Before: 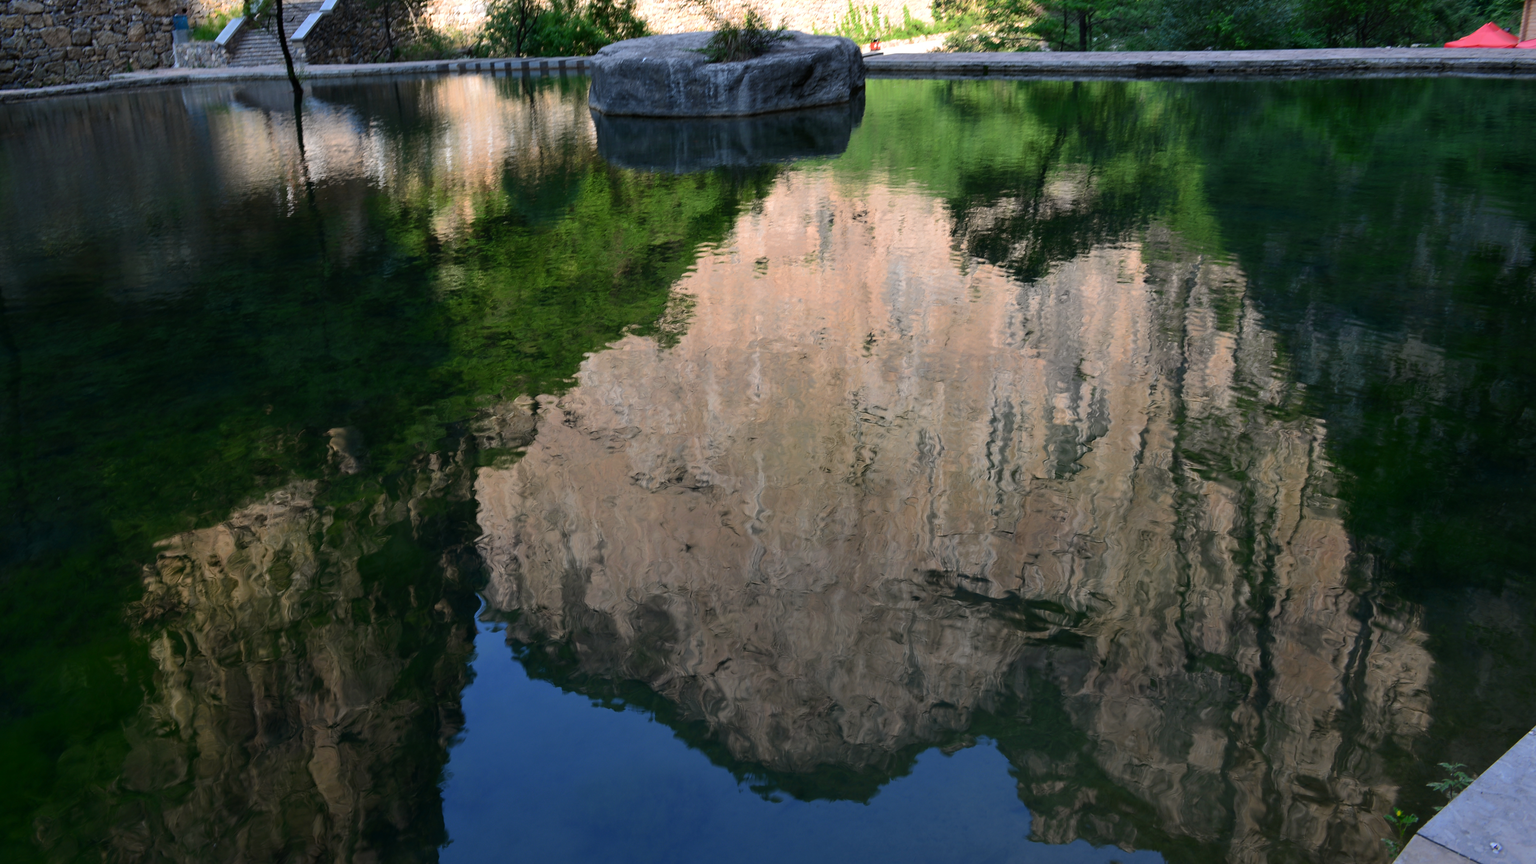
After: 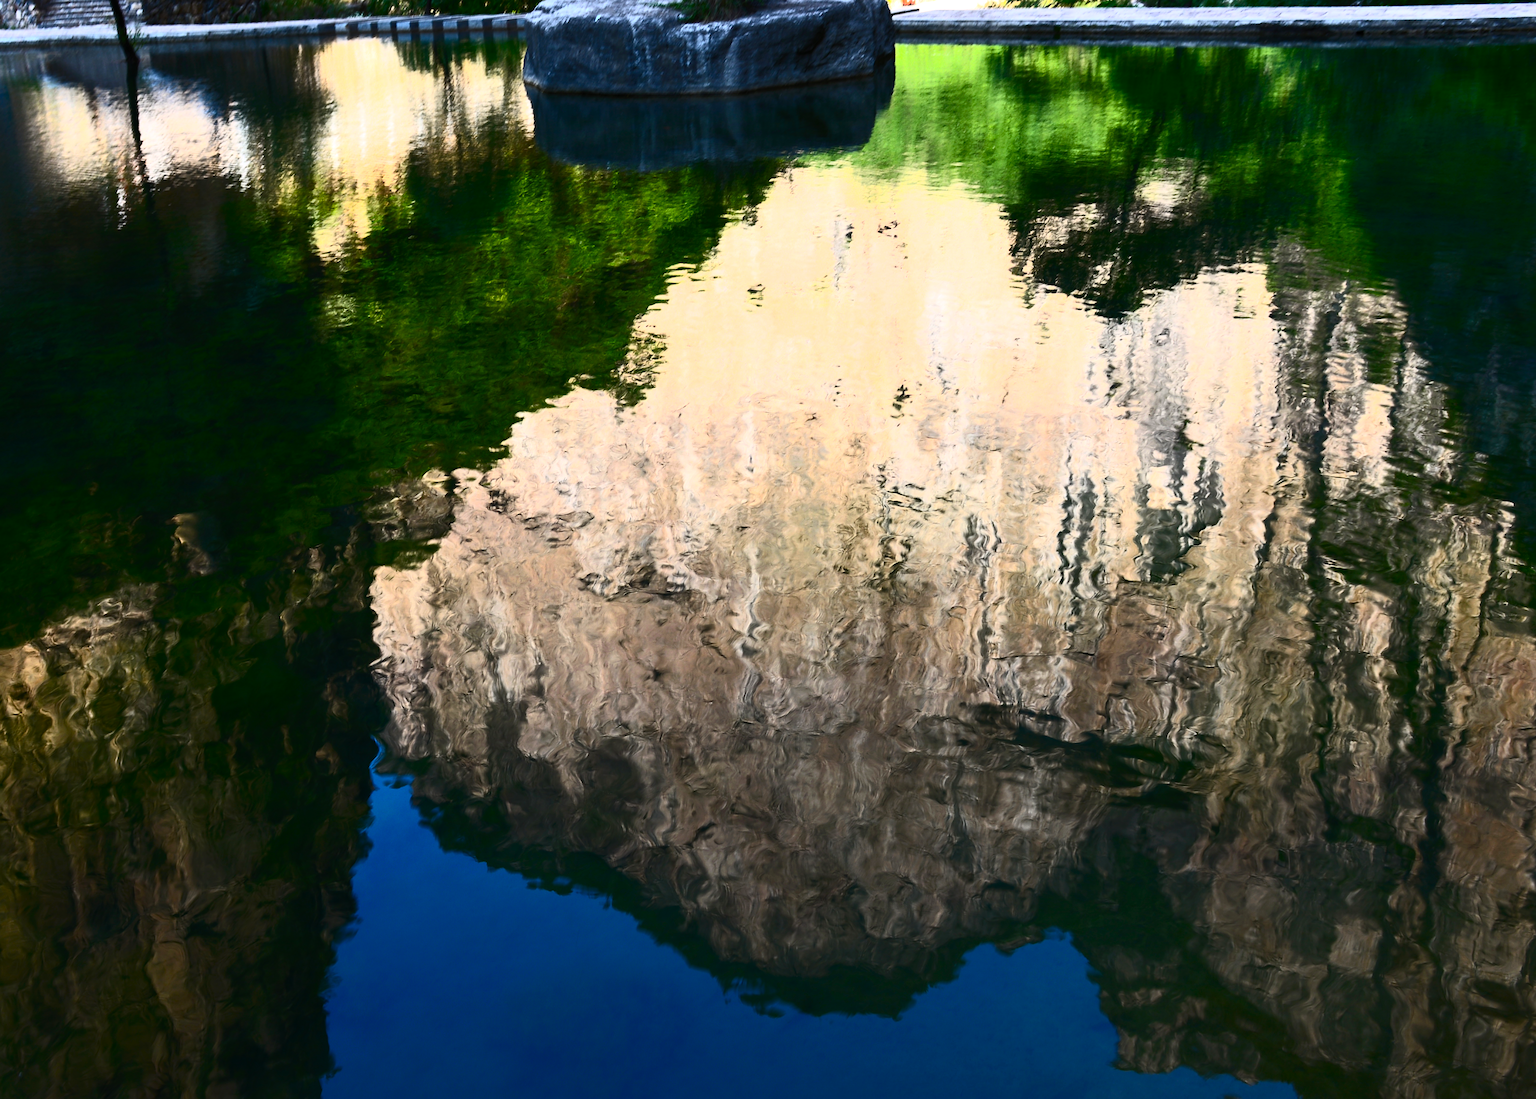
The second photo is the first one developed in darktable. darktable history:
color balance rgb: linear chroma grading › global chroma -0.487%, perceptual saturation grading › global saturation 29.638%, perceptual brilliance grading › global brilliance 15.769%, perceptual brilliance grading › shadows -34.572%, global vibrance 20%
crop and rotate: left 13.034%, top 5.392%, right 12.606%
contrast brightness saturation: contrast 0.638, brightness 0.353, saturation 0.147
